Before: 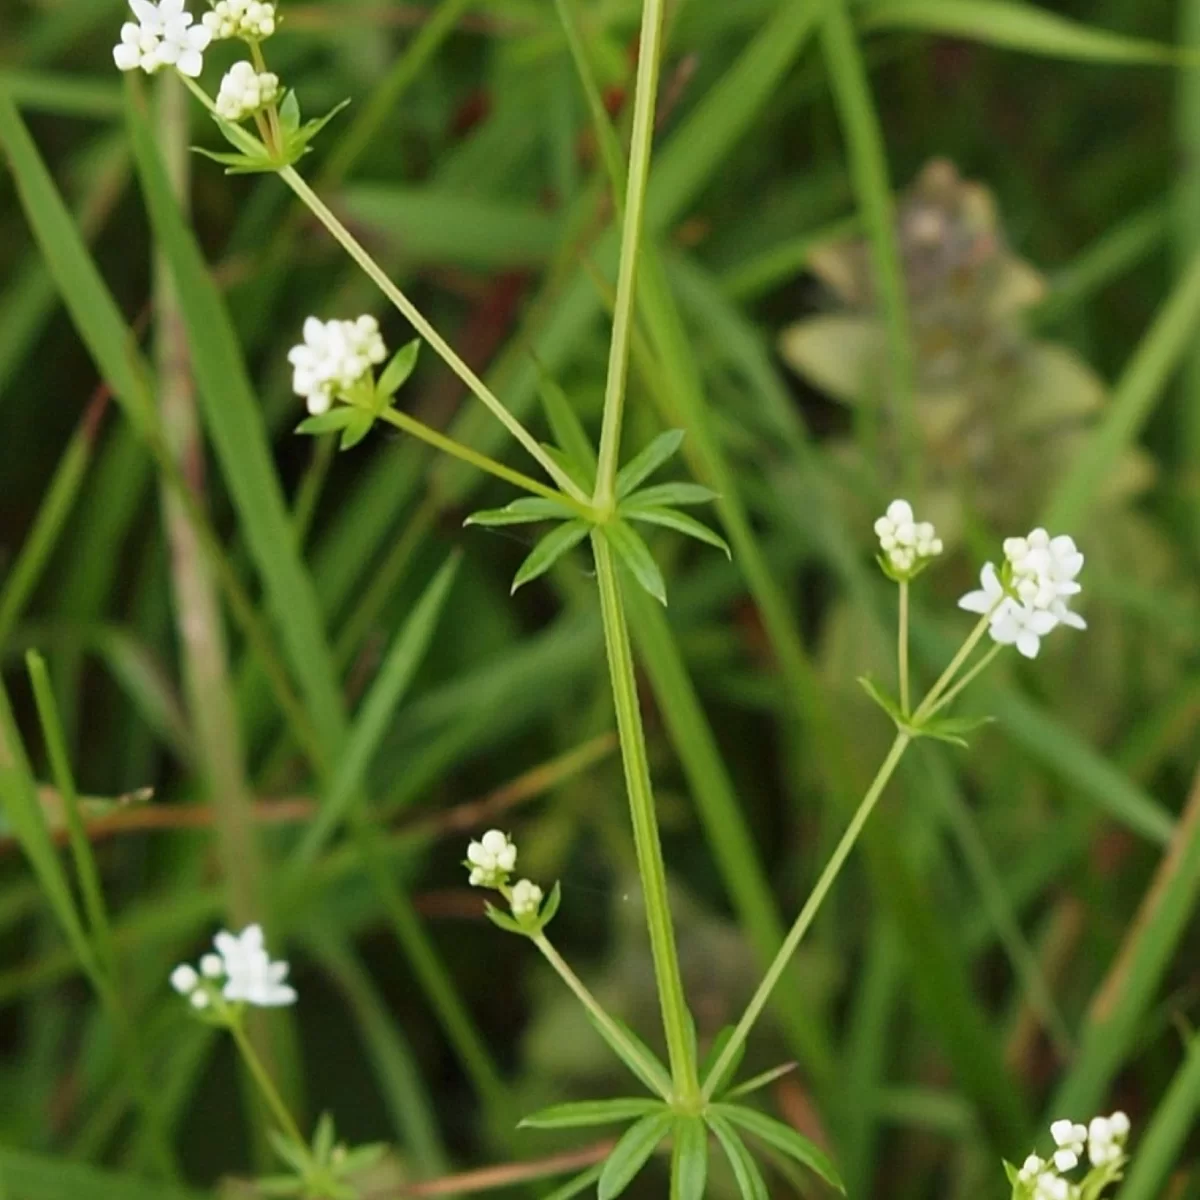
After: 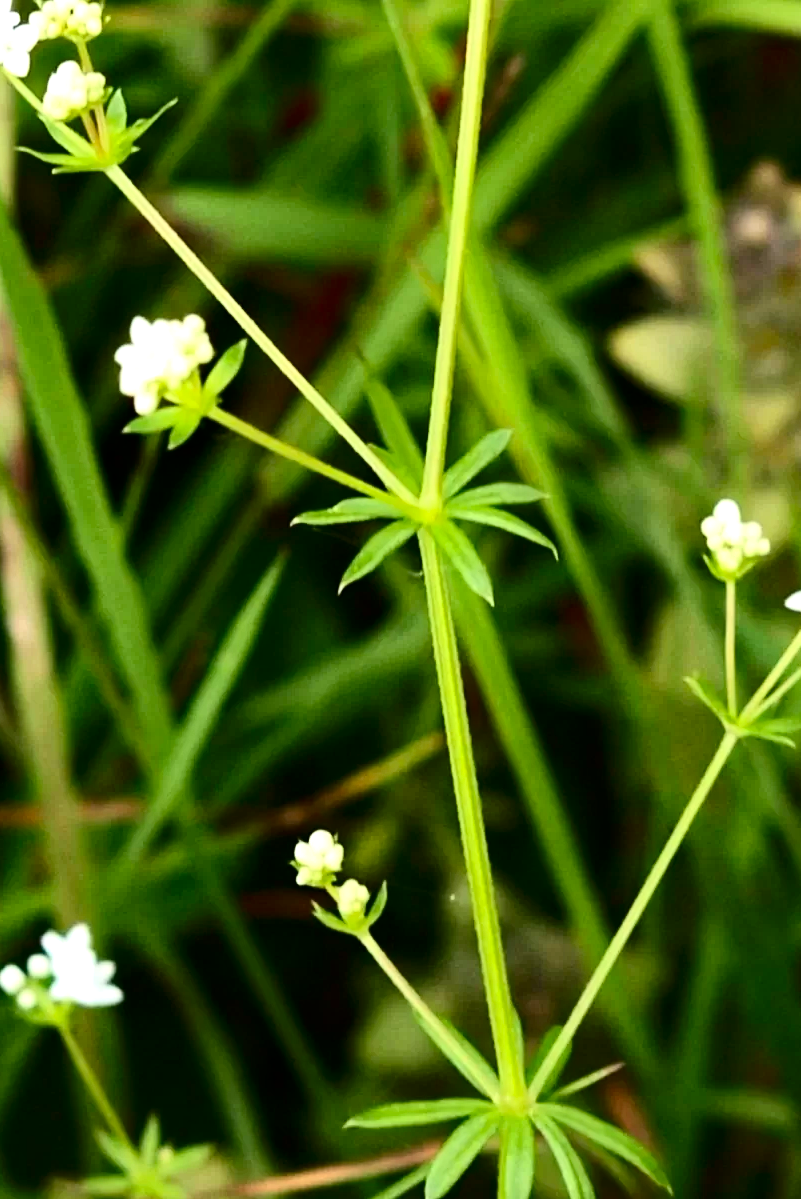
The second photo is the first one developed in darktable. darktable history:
tone equalizer: -8 EV -0.775 EV, -7 EV -0.717 EV, -6 EV -0.595 EV, -5 EV -0.365 EV, -3 EV 0.389 EV, -2 EV 0.6 EV, -1 EV 0.698 EV, +0 EV 0.756 EV, mask exposure compensation -0.487 EV
contrast brightness saturation: contrast 0.301, brightness -0.07, saturation 0.171
crop and rotate: left 14.465%, right 18.724%
haze removal: compatibility mode true, adaptive false
